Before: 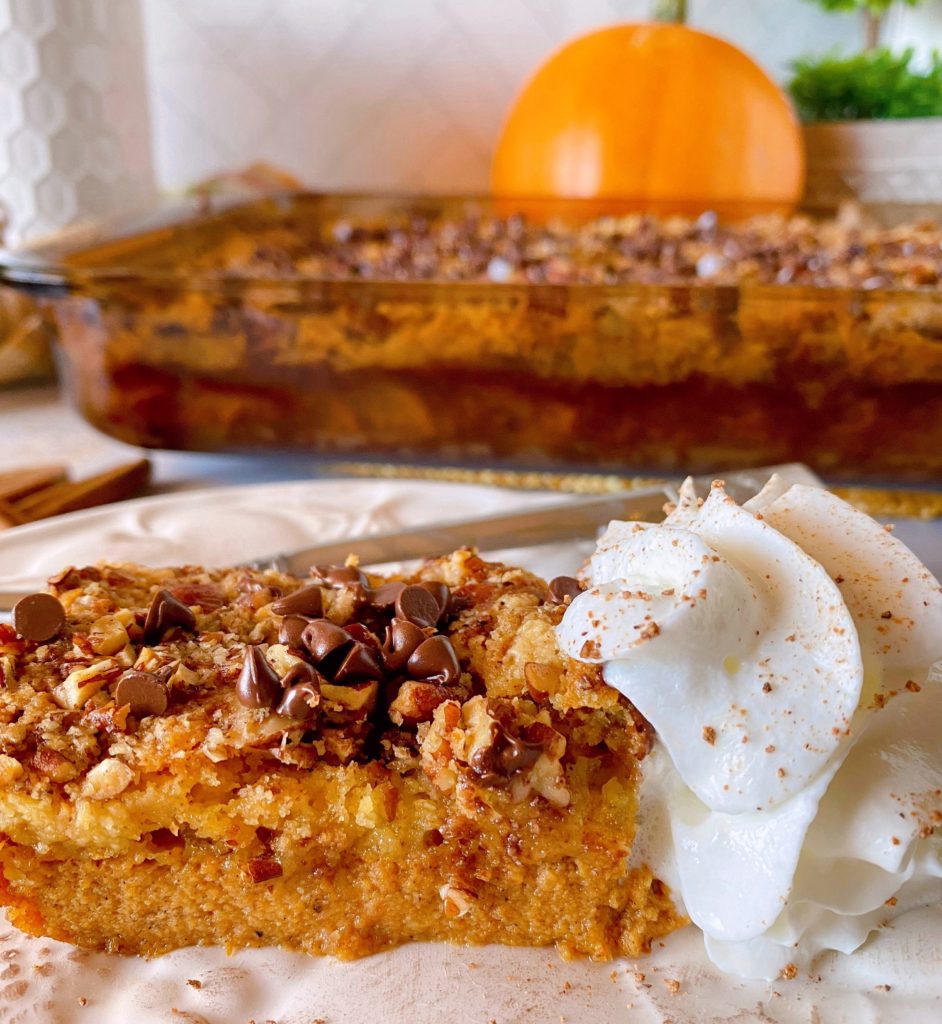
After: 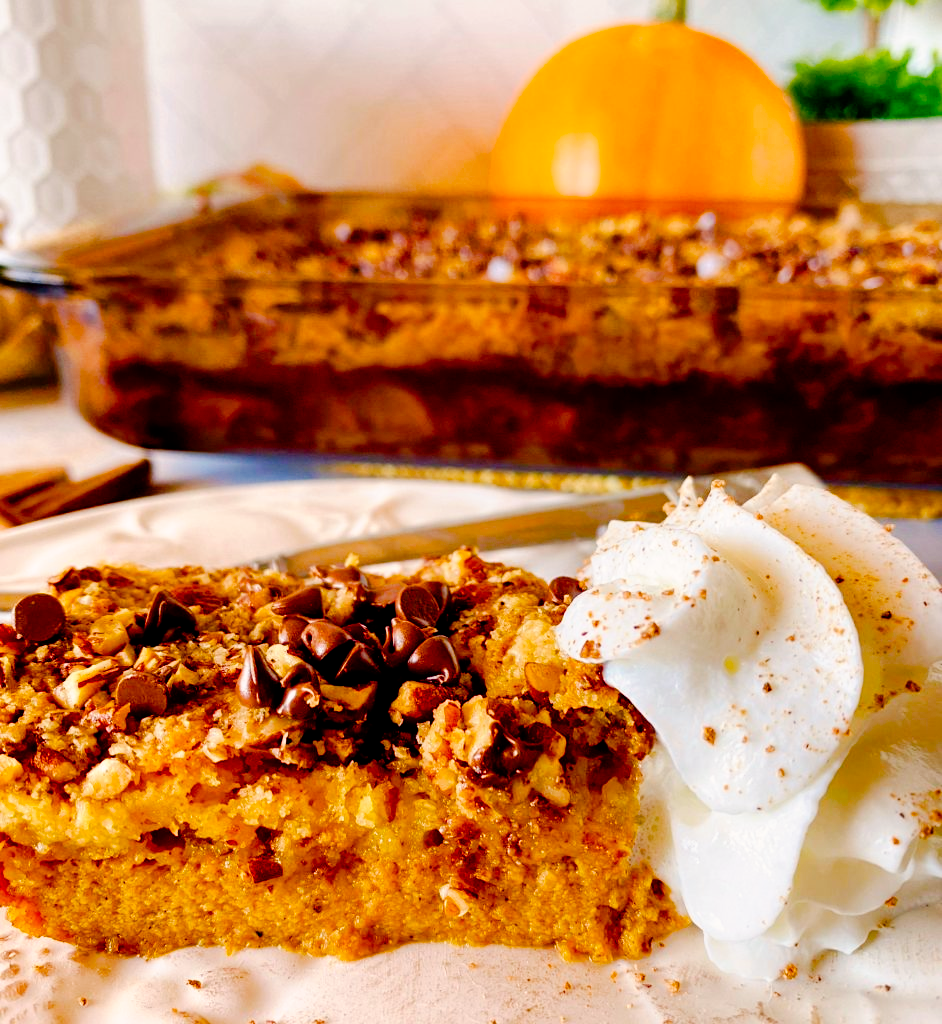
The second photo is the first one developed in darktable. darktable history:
tone curve: curves: ch0 [(0, 0) (0.003, 0) (0.011, 0.002) (0.025, 0.004) (0.044, 0.007) (0.069, 0.015) (0.1, 0.025) (0.136, 0.04) (0.177, 0.09) (0.224, 0.152) (0.277, 0.239) (0.335, 0.335) (0.399, 0.43) (0.468, 0.524) (0.543, 0.621) (0.623, 0.712) (0.709, 0.792) (0.801, 0.871) (0.898, 0.951) (1, 1)], preserve colors none
color balance rgb: shadows lift › chroma 3%, shadows lift › hue 240.84°, highlights gain › chroma 3%, highlights gain › hue 73.2°, global offset › luminance -0.5%, perceptual saturation grading › global saturation 20%, perceptual saturation grading › highlights -25%, perceptual saturation grading › shadows 50%, global vibrance 25.26%
